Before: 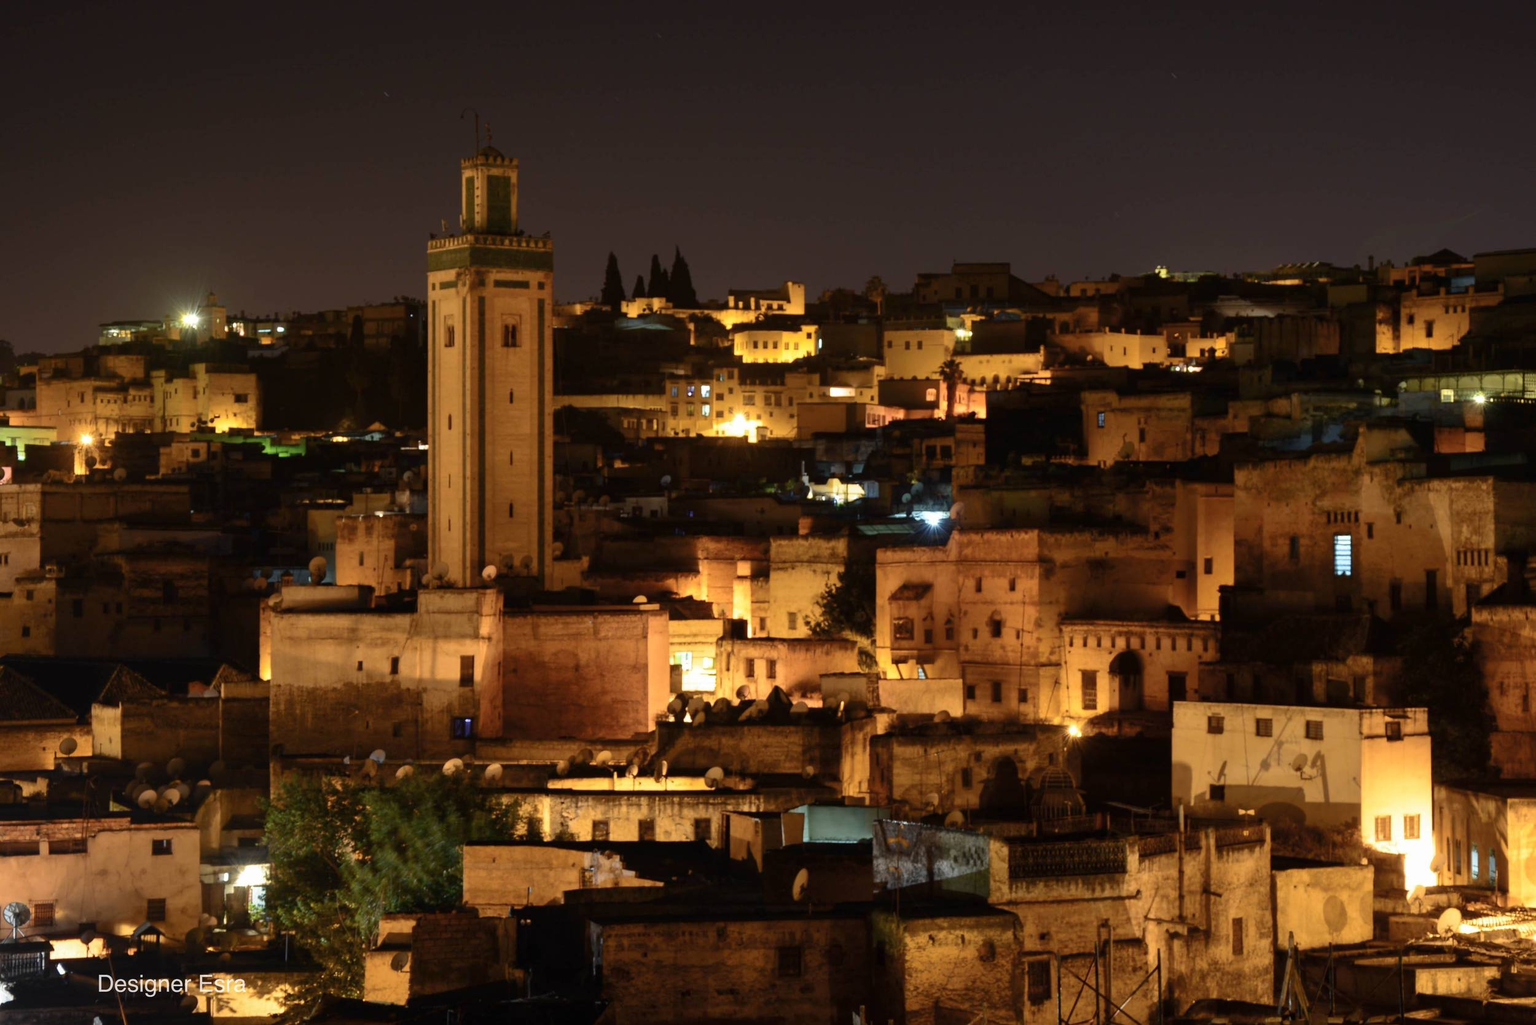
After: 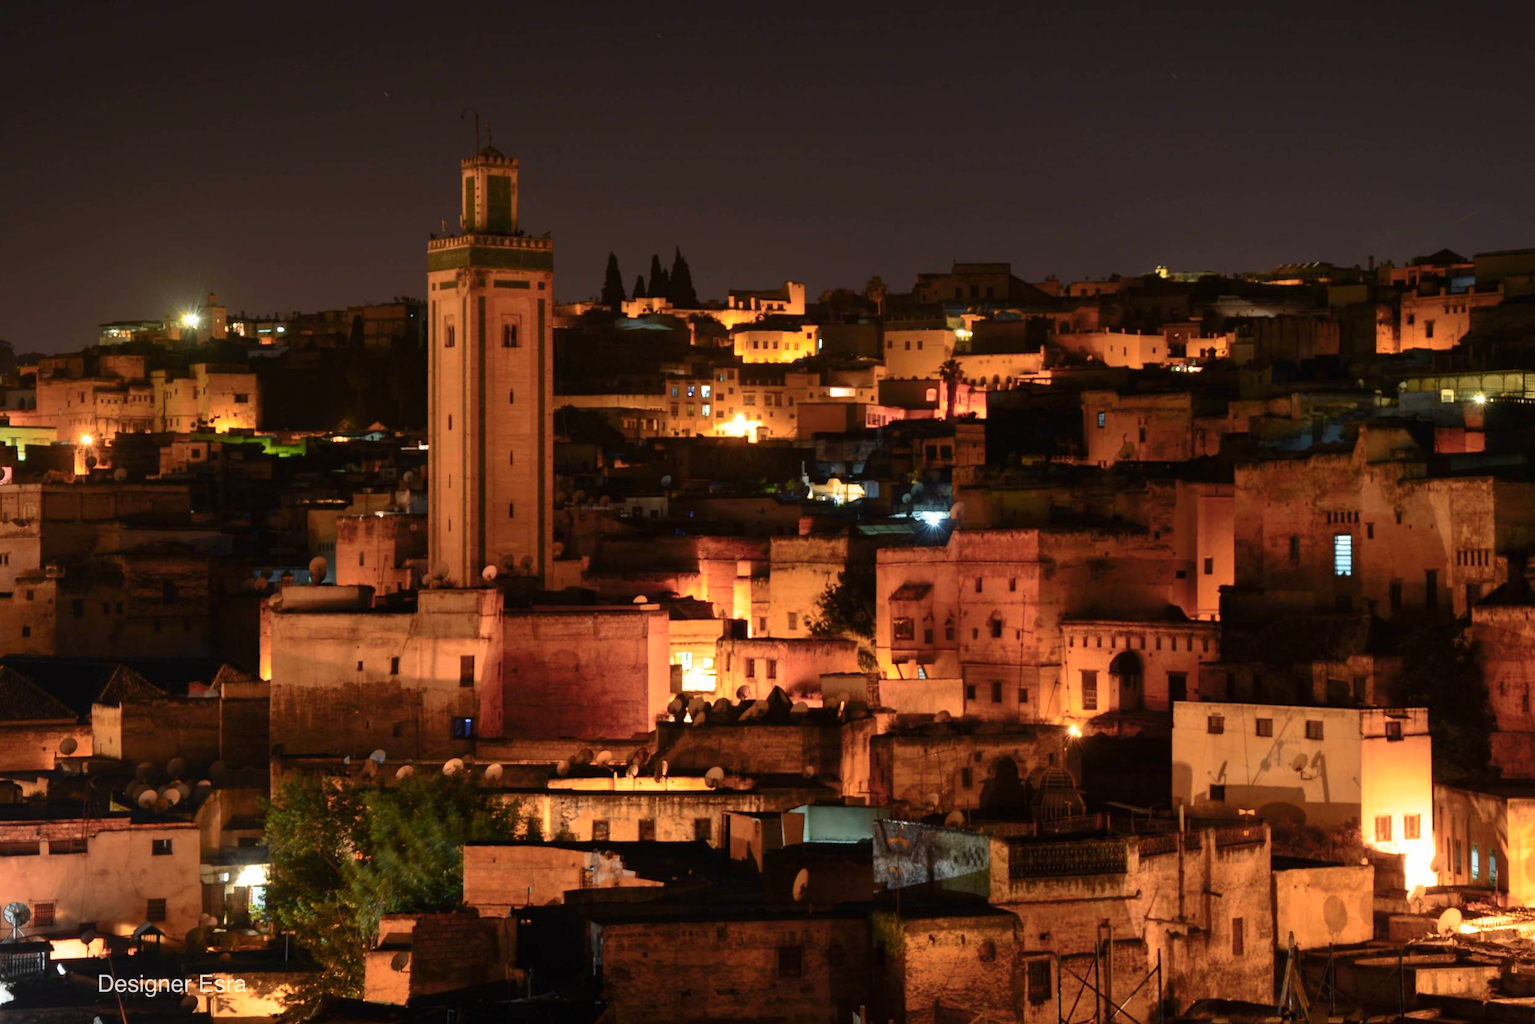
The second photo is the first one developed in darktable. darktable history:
exposure: compensate highlight preservation false
color zones: curves: ch1 [(0.235, 0.558) (0.75, 0.5)]; ch2 [(0.25, 0.462) (0.749, 0.457)], mix 40.67%
tone equalizer: on, module defaults
